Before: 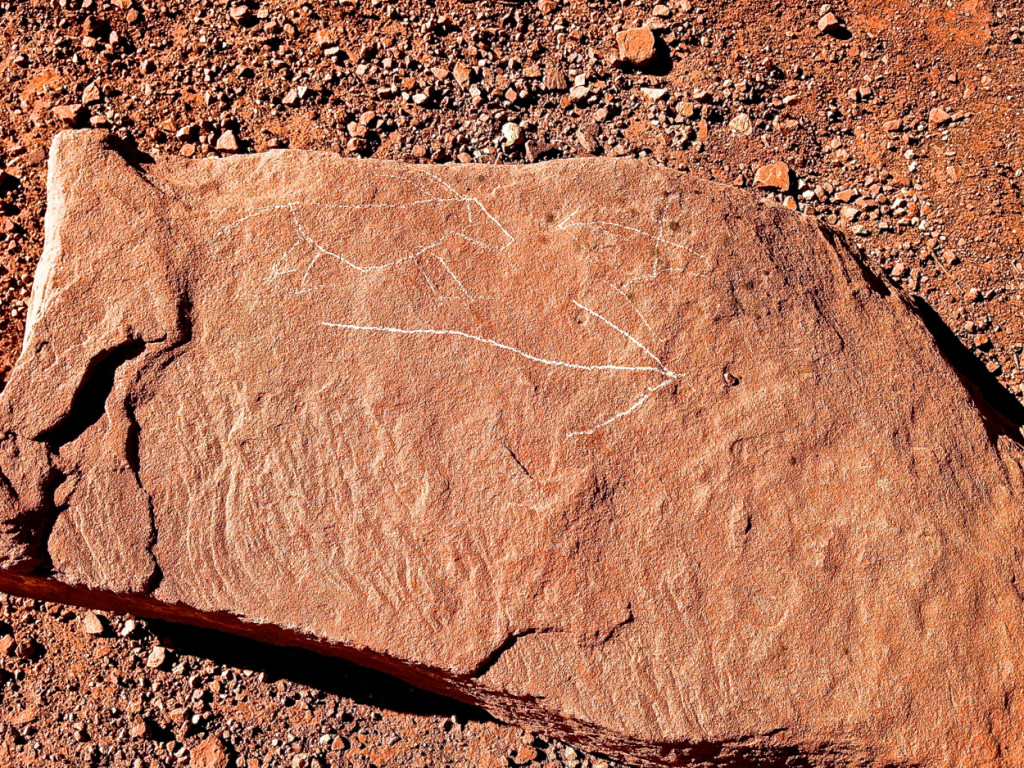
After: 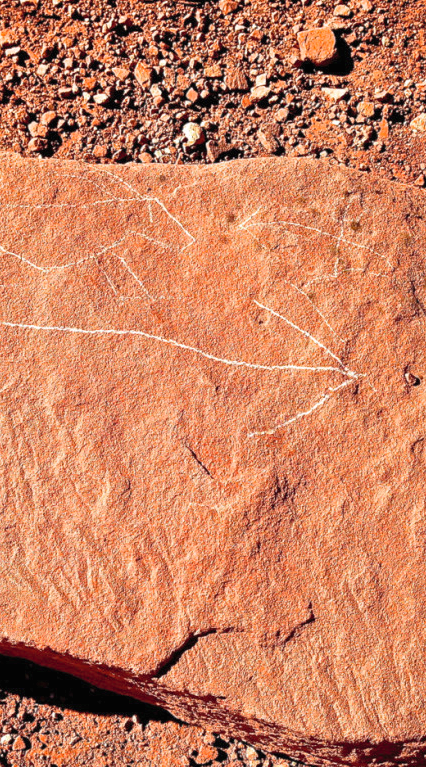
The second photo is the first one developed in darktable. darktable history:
contrast brightness saturation: brightness 0.09, saturation 0.19
shadows and highlights: shadows 43.06, highlights 6.94
exposure: black level correction 0, compensate exposure bias true, compensate highlight preservation false
crop: left 31.229%, right 27.105%
